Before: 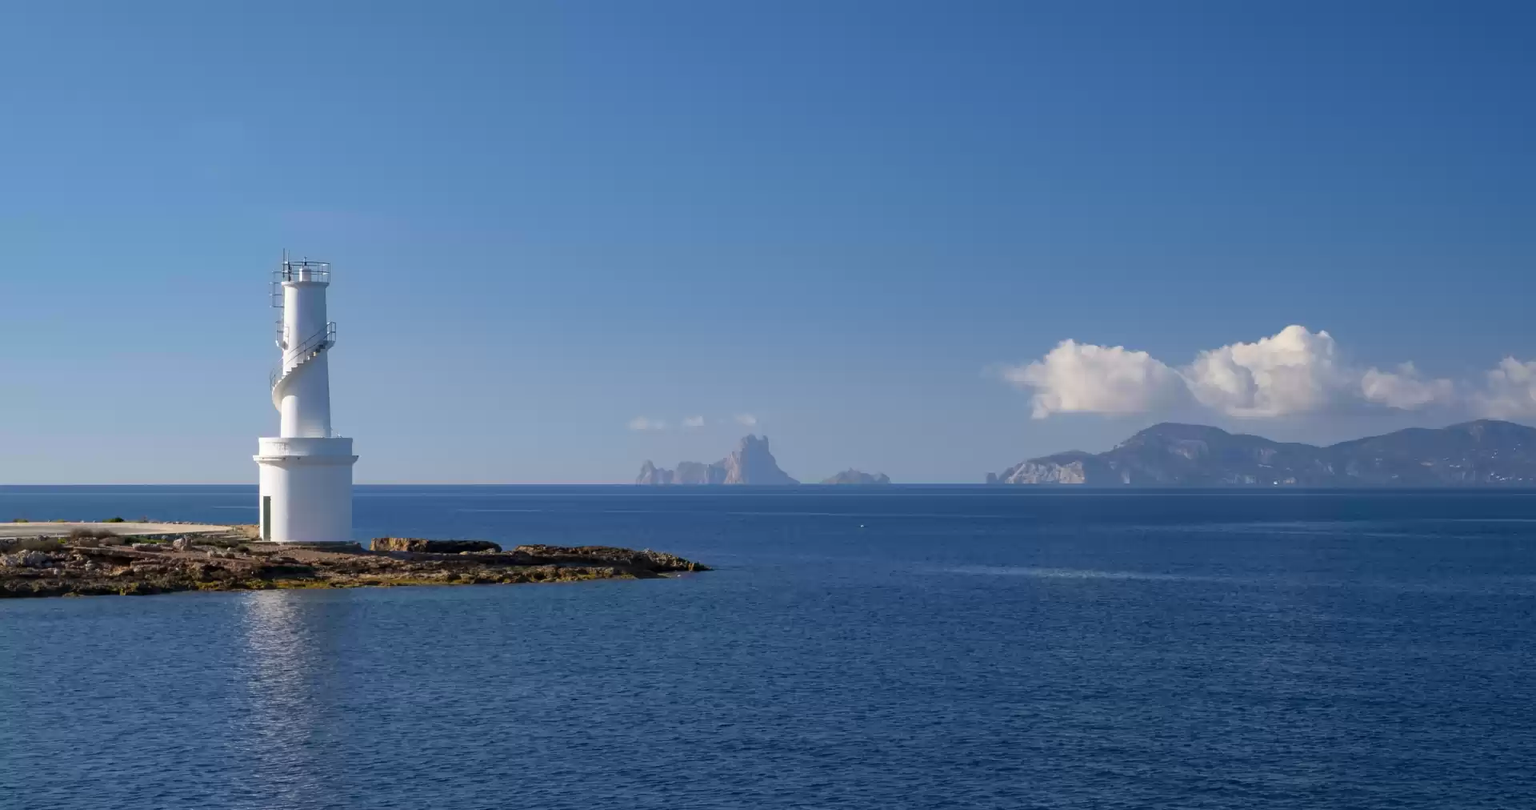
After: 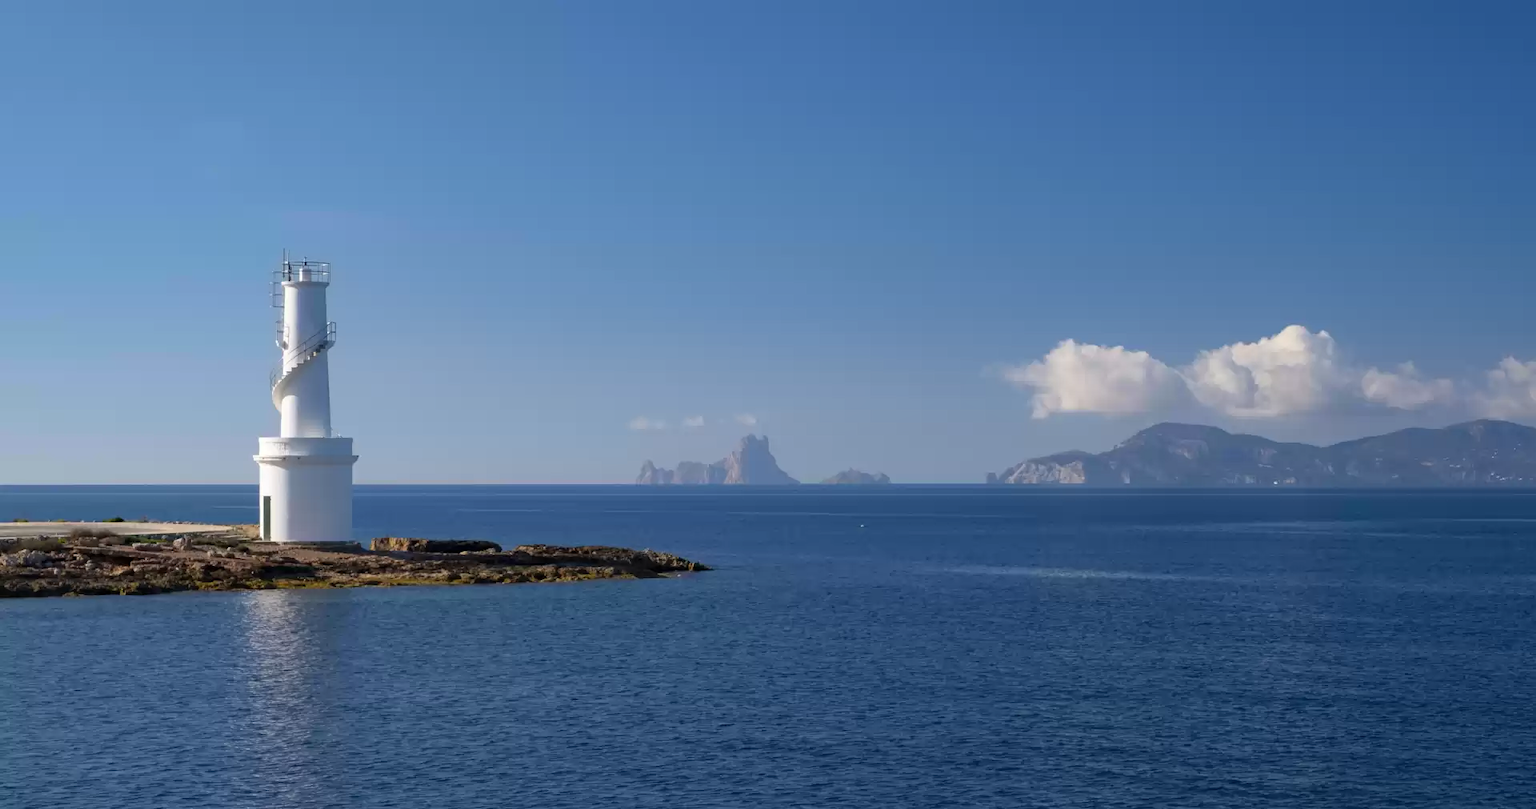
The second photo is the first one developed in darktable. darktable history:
white balance: emerald 1
tone equalizer: on, module defaults
